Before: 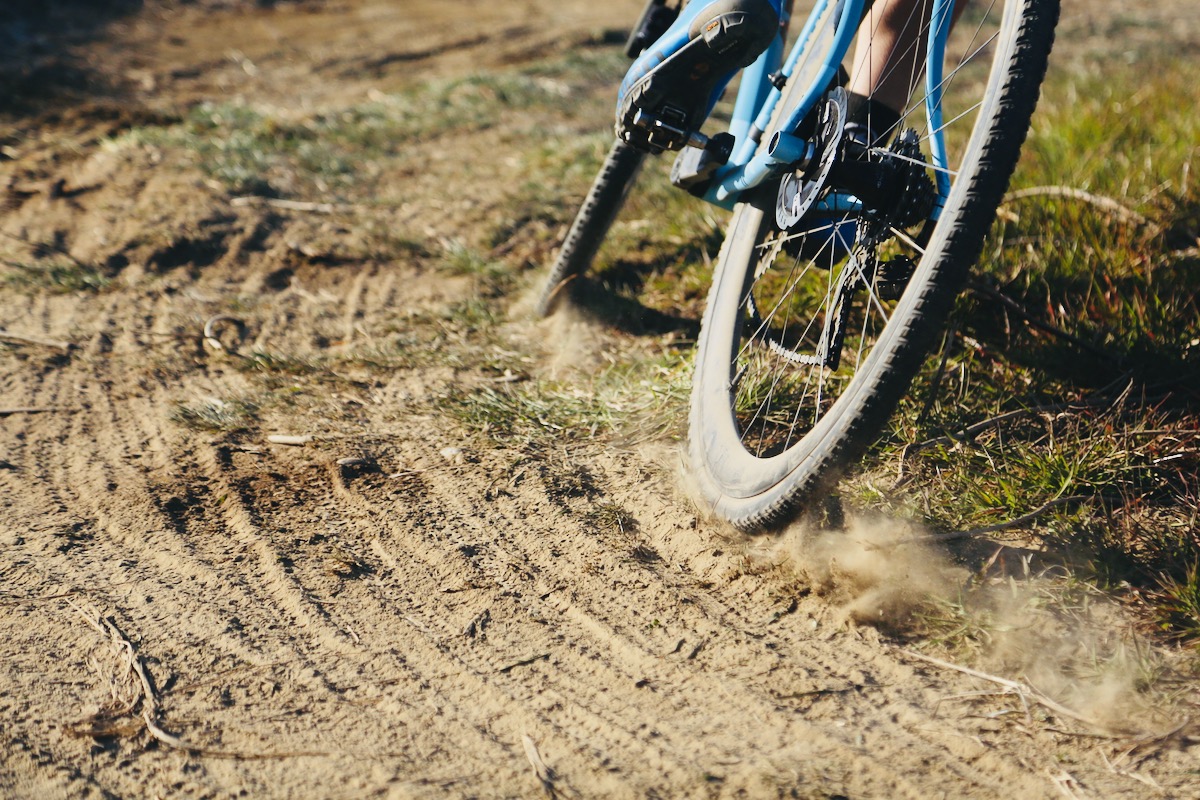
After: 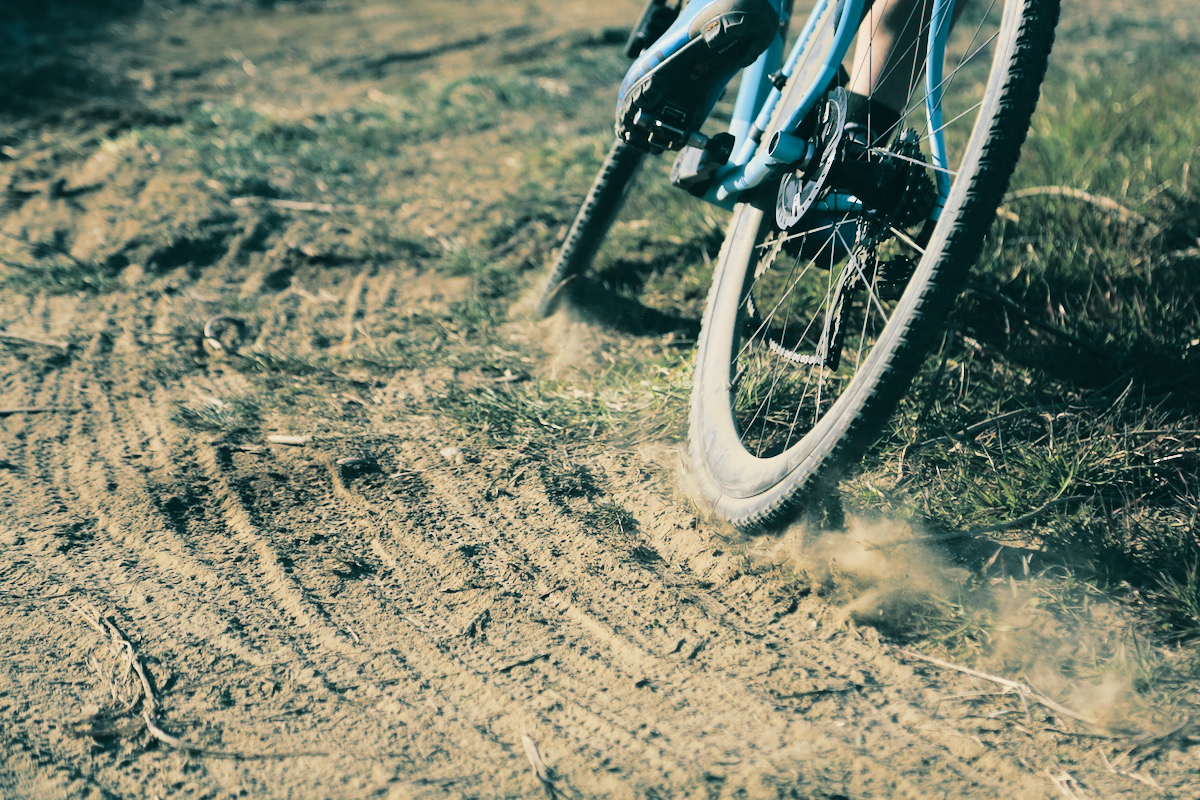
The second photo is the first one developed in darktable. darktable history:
split-toning: shadows › hue 186.43°, highlights › hue 49.29°, compress 30.29%
white balance: red 1, blue 1
